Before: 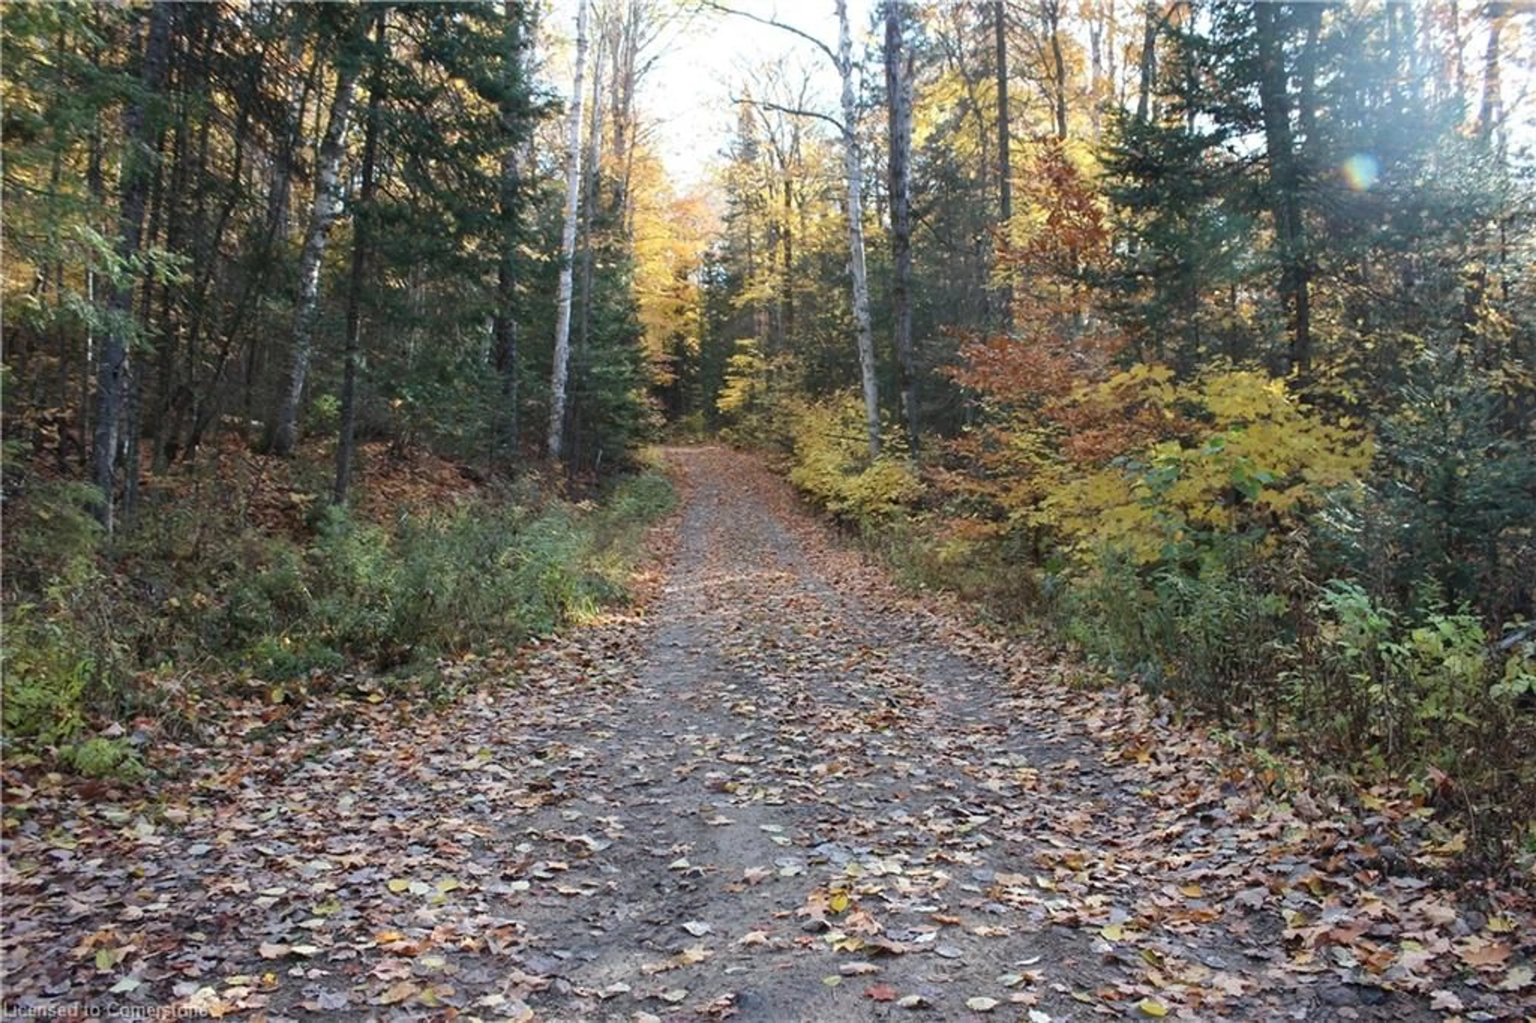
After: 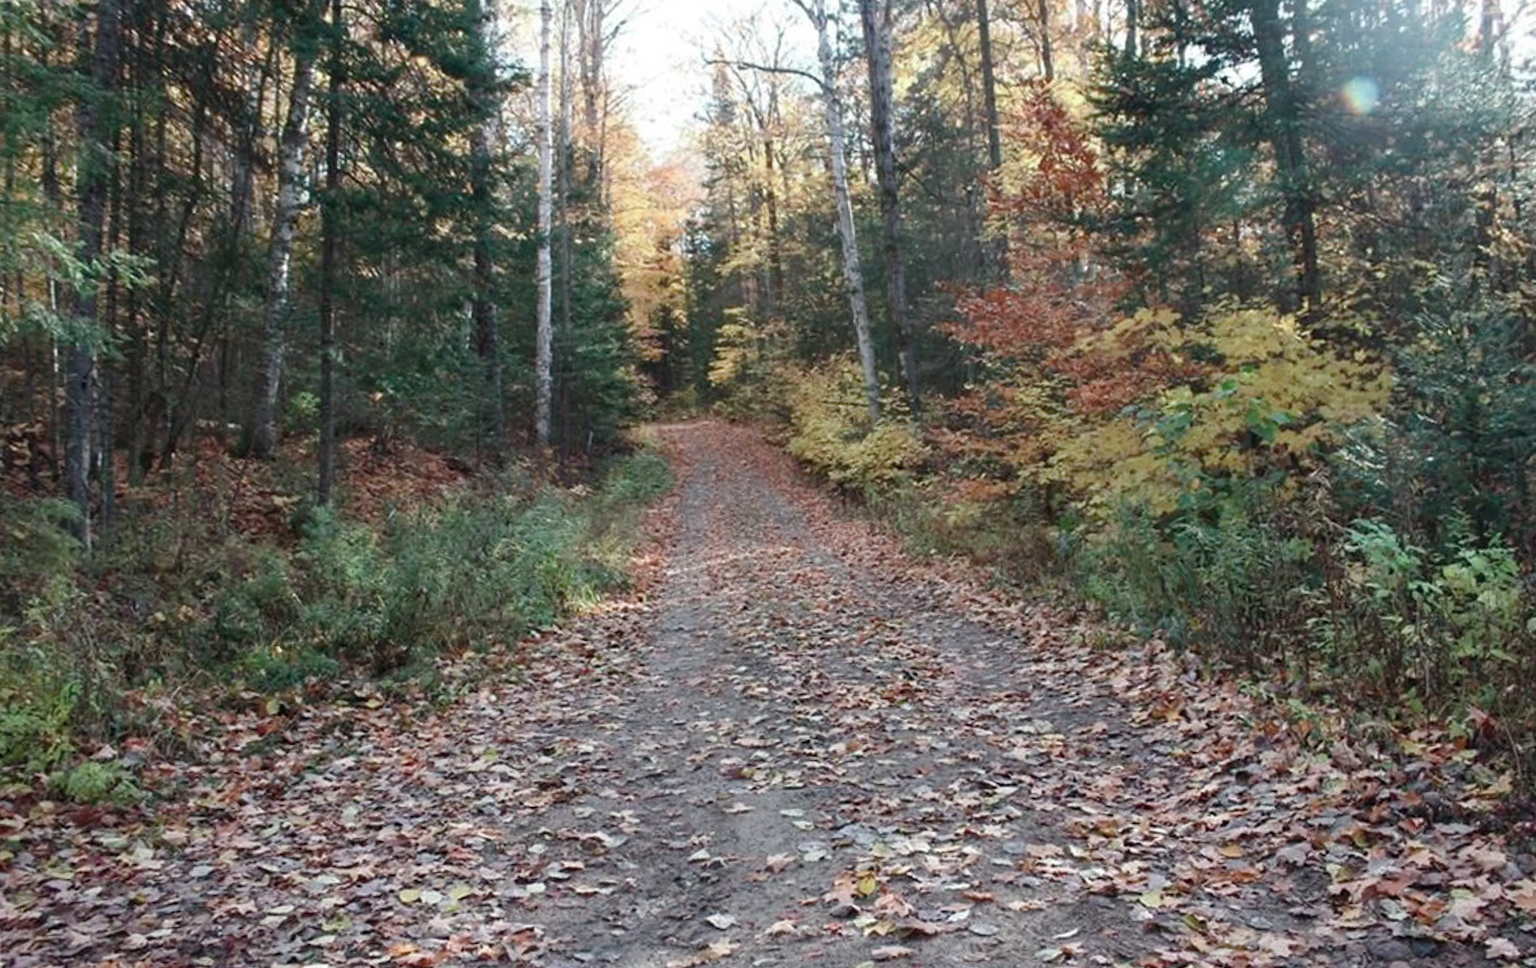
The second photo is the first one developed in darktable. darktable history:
color balance rgb: perceptual saturation grading › global saturation 20%, perceptual saturation grading › highlights -25%, perceptual saturation grading › shadows 25%
rotate and perspective: rotation -3.52°, crop left 0.036, crop right 0.964, crop top 0.081, crop bottom 0.919
color contrast: blue-yellow contrast 0.62
